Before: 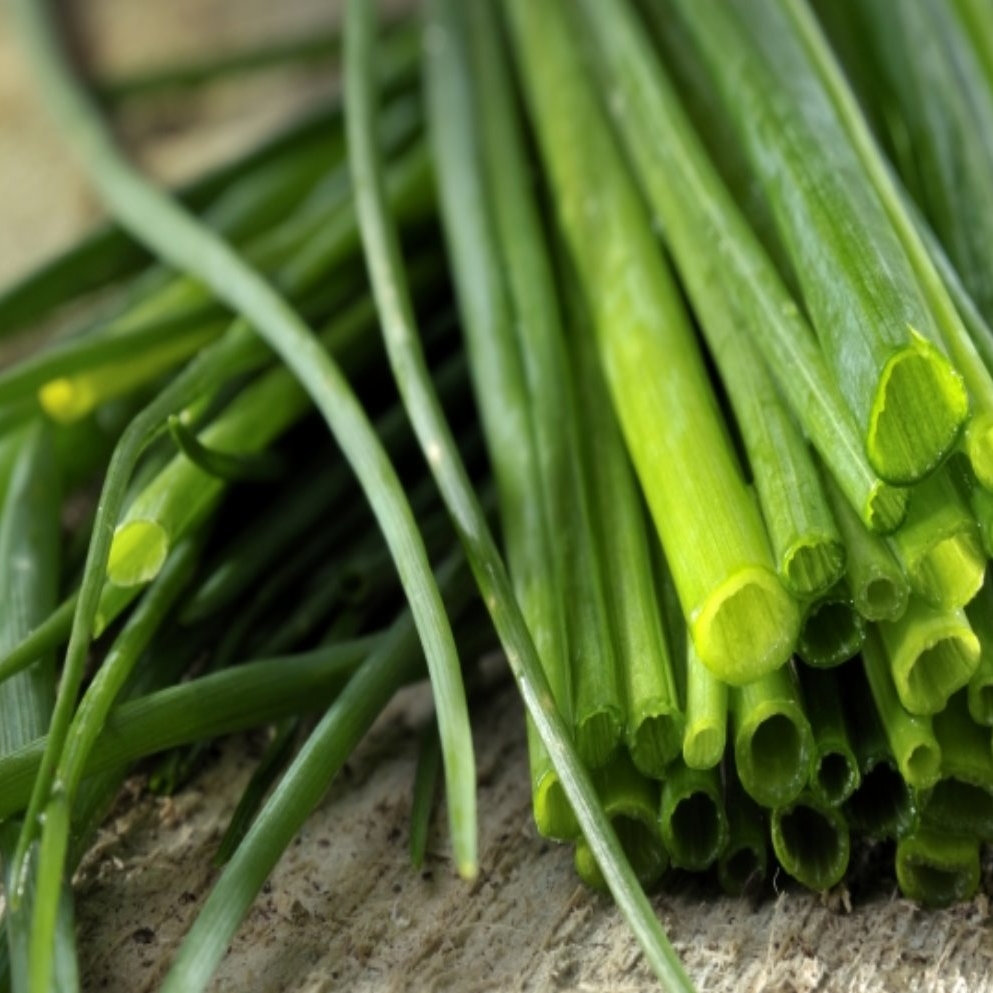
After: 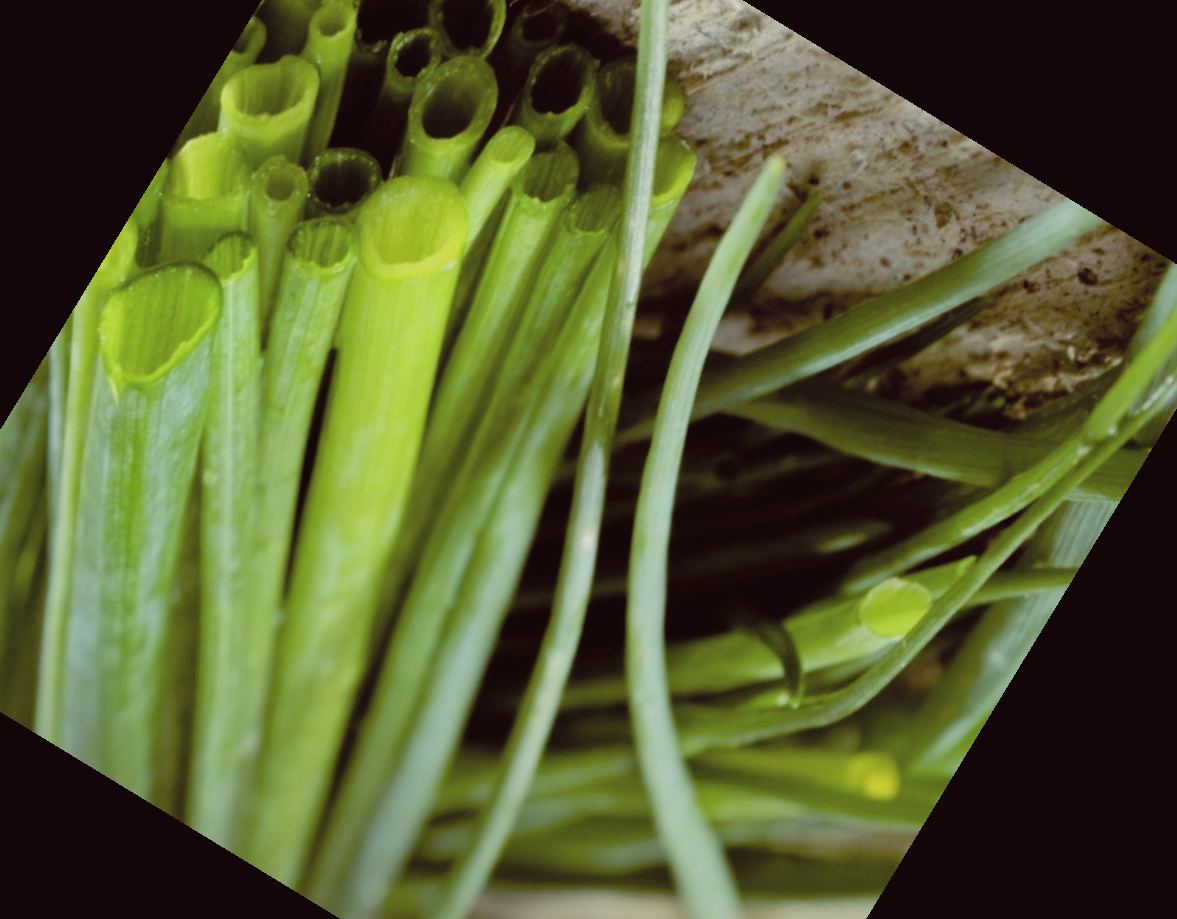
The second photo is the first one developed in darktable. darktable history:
contrast brightness saturation: brightness 0.15
color balance: lift [1, 1.015, 1.004, 0.985], gamma [1, 0.958, 0.971, 1.042], gain [1, 0.956, 0.977, 1.044]
crop and rotate: angle 148.68°, left 9.111%, top 15.603%, right 4.588%, bottom 17.041%
exposure: exposure -0.151 EV, compensate highlight preservation false
filmic rgb: black relative exposure -7.65 EV, white relative exposure 4.56 EV, hardness 3.61
